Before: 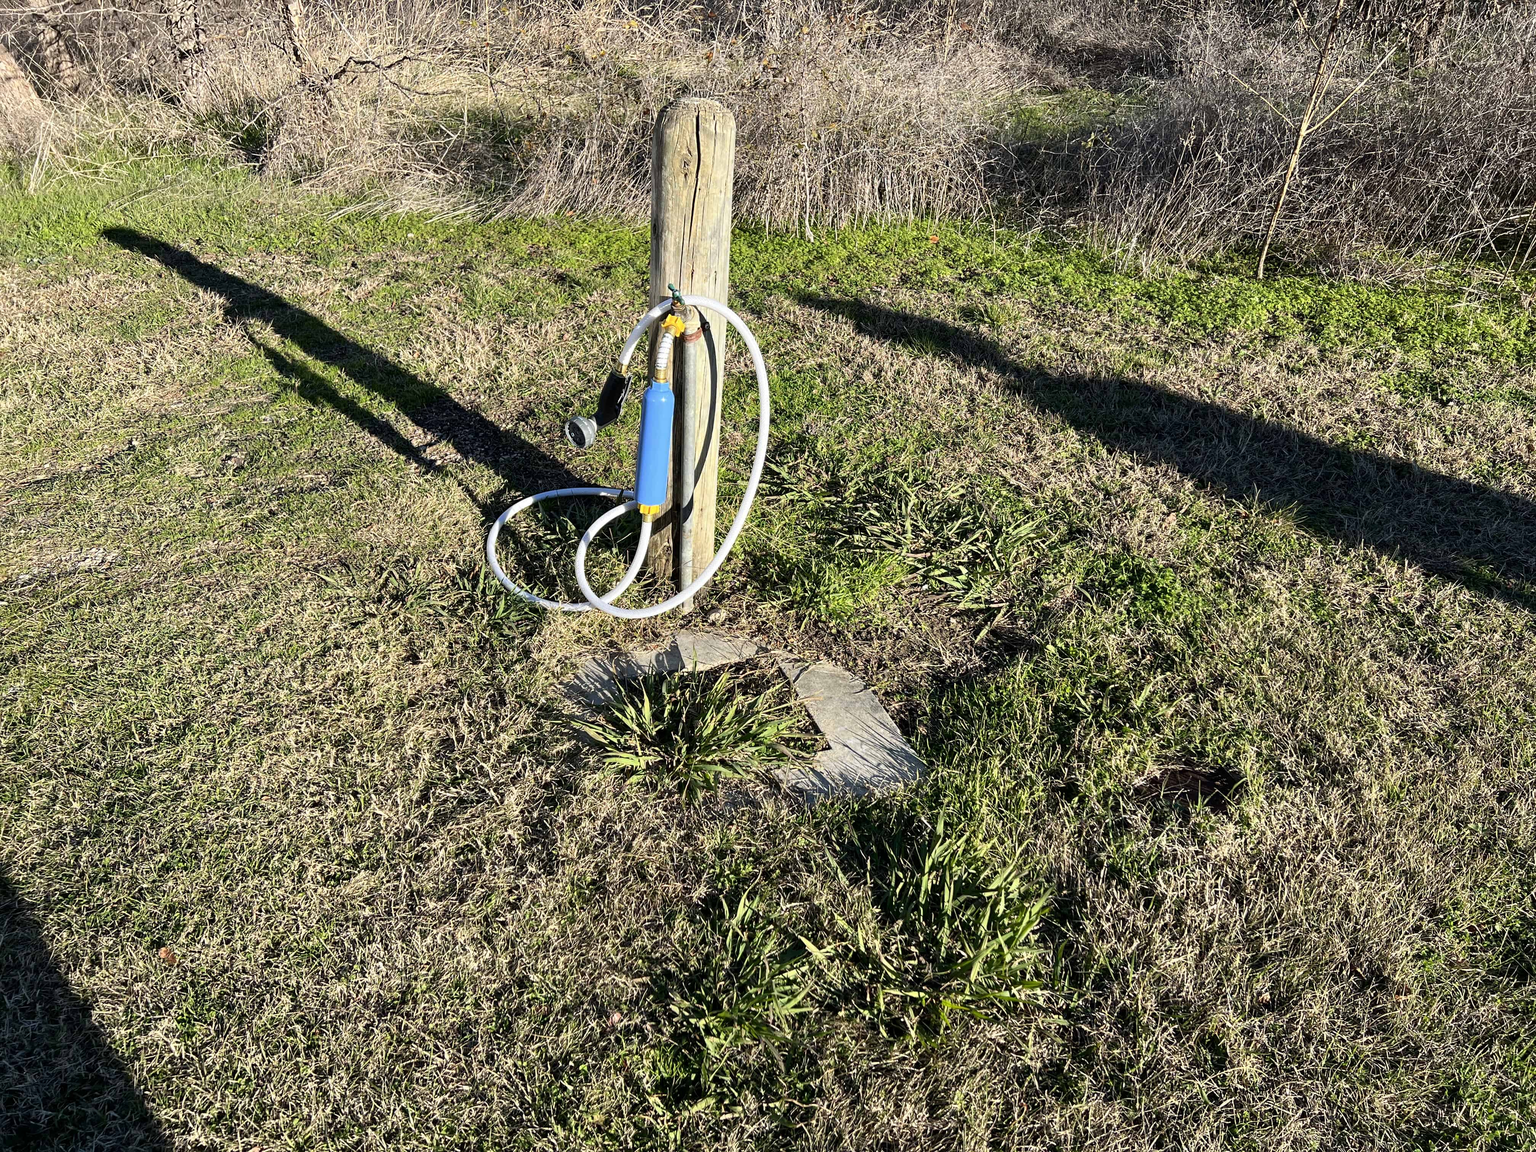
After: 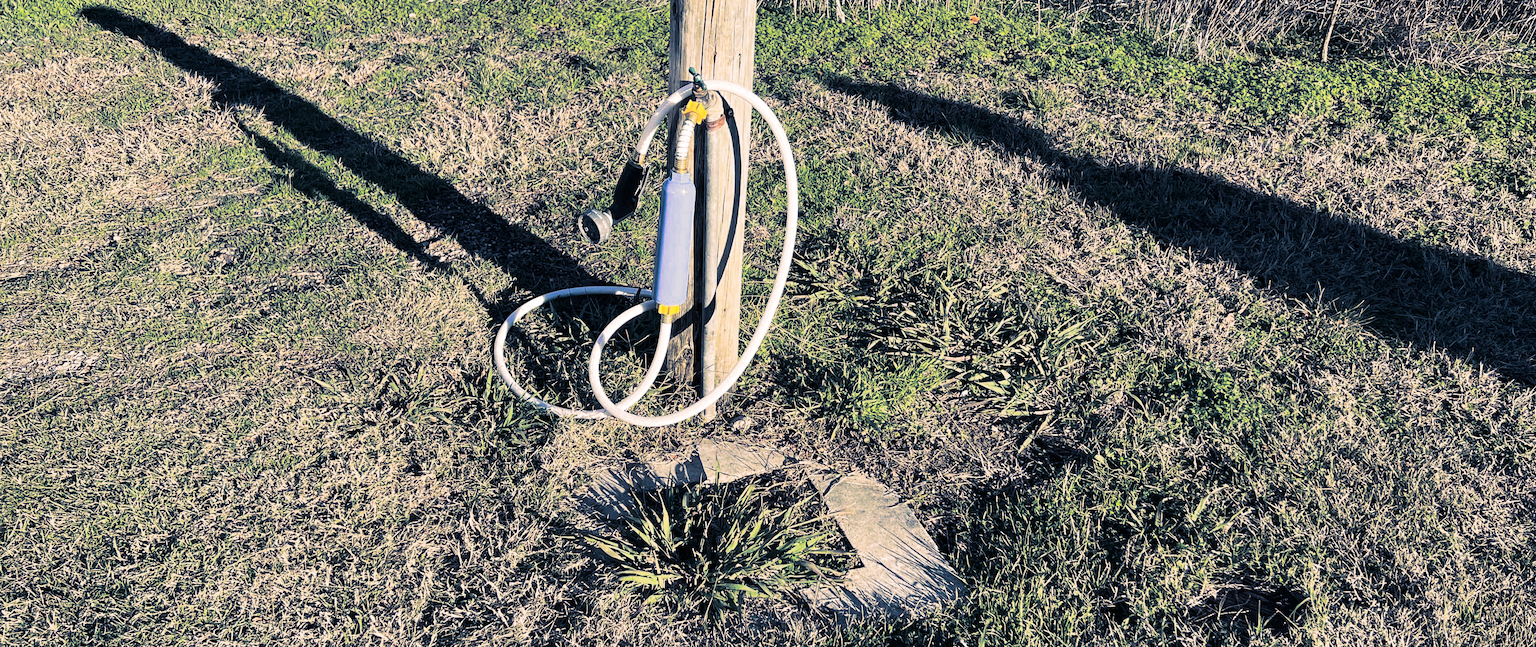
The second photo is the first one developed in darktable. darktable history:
crop: left 1.744%, top 19.225%, right 5.069%, bottom 28.357%
split-toning: shadows › hue 226.8°, shadows › saturation 0.56, highlights › hue 28.8°, balance -40, compress 0%
contrast brightness saturation: contrast 0.15, brightness 0.05
